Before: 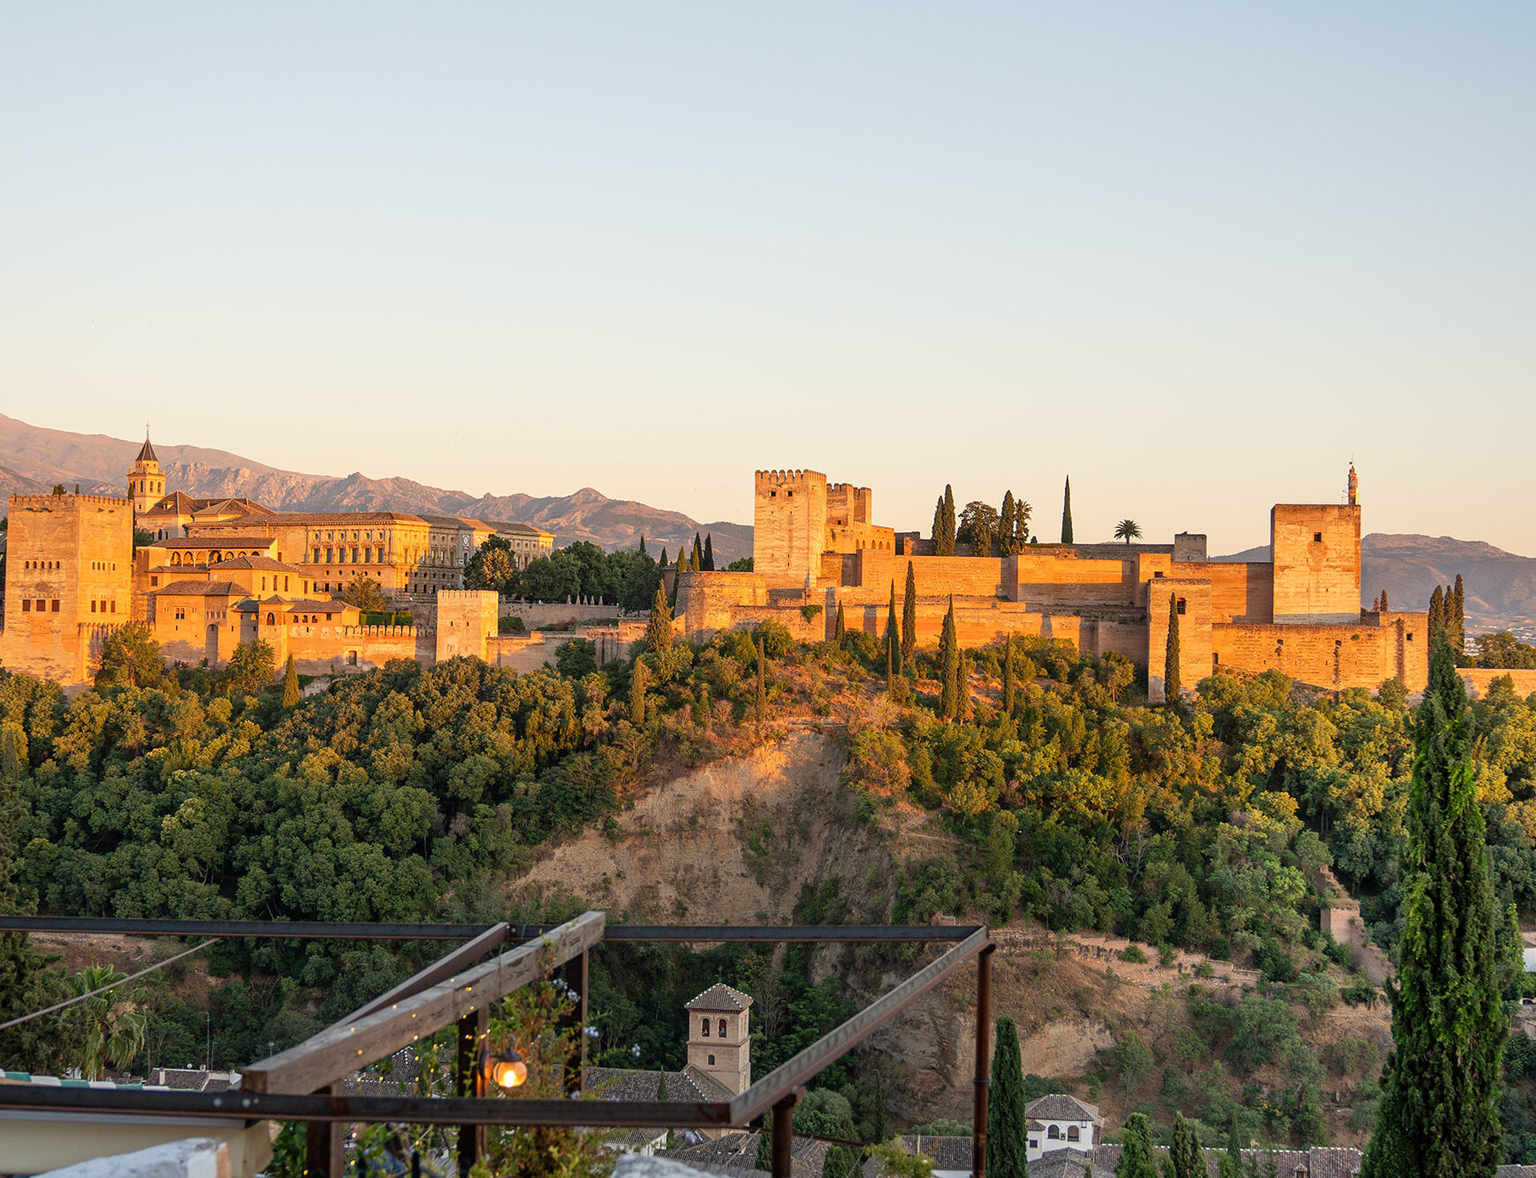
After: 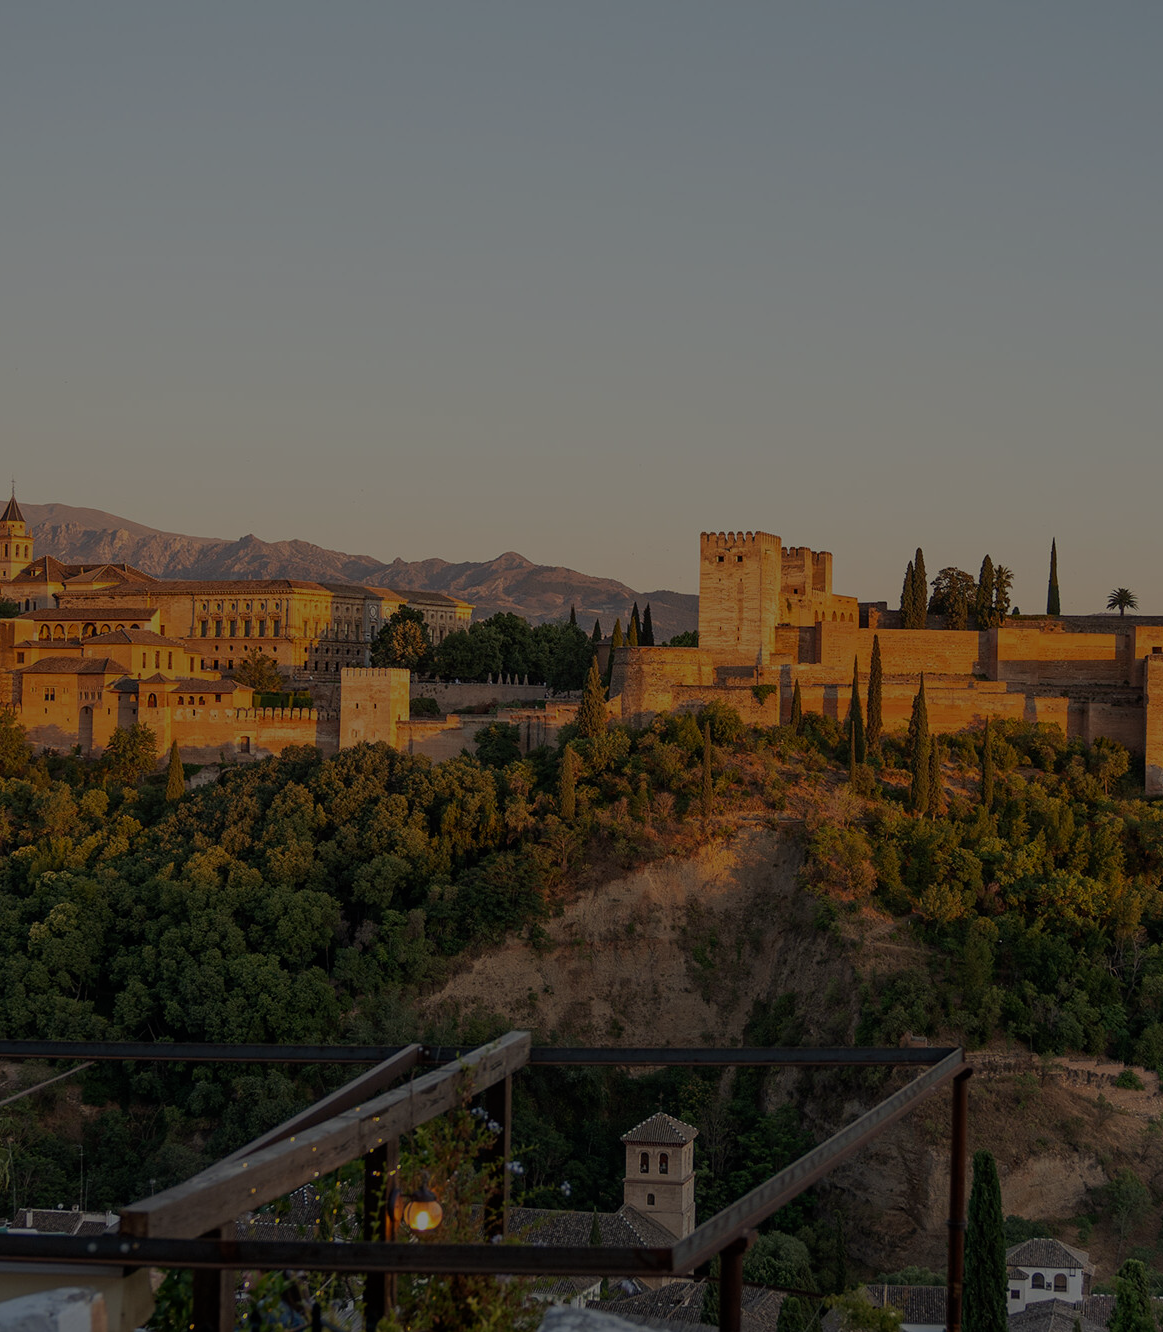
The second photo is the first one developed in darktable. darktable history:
crop and rotate: left 8.904%, right 24.177%
exposure: exposure -2.007 EV, compensate highlight preservation false
